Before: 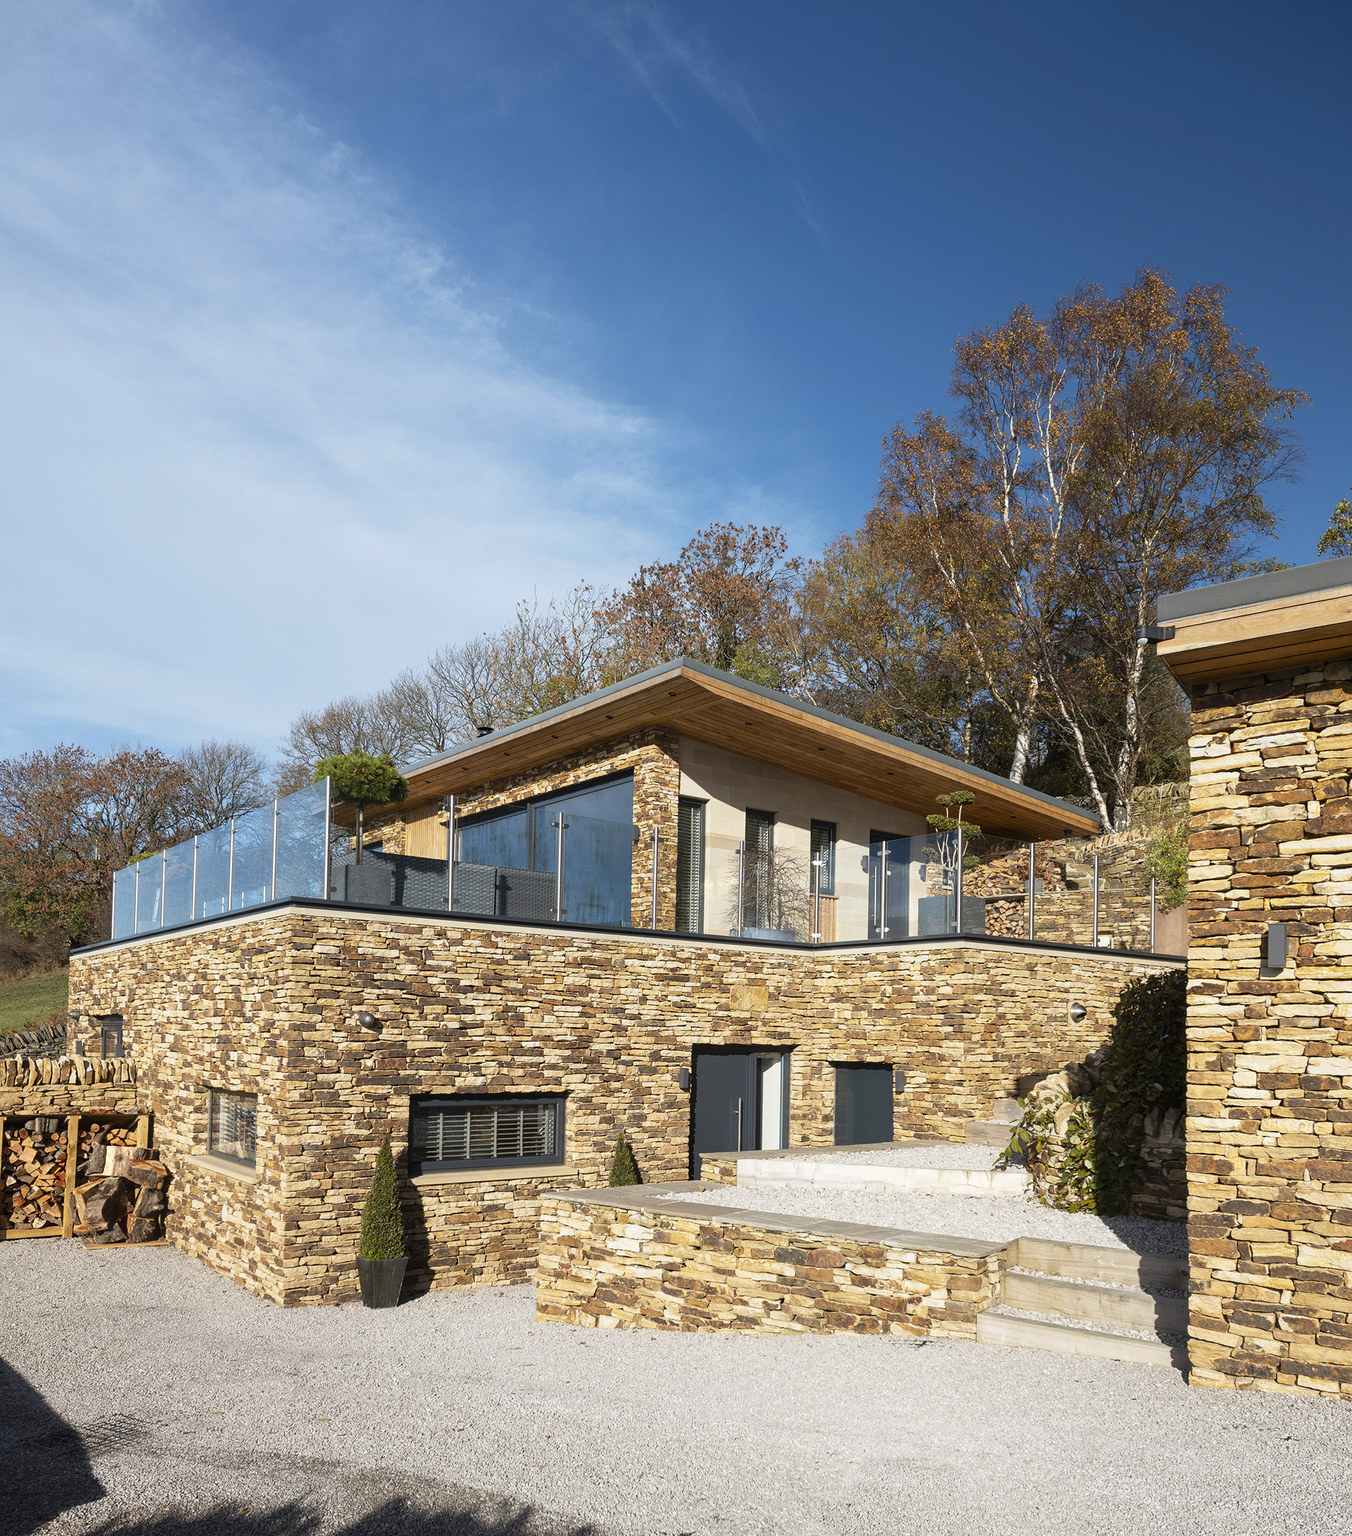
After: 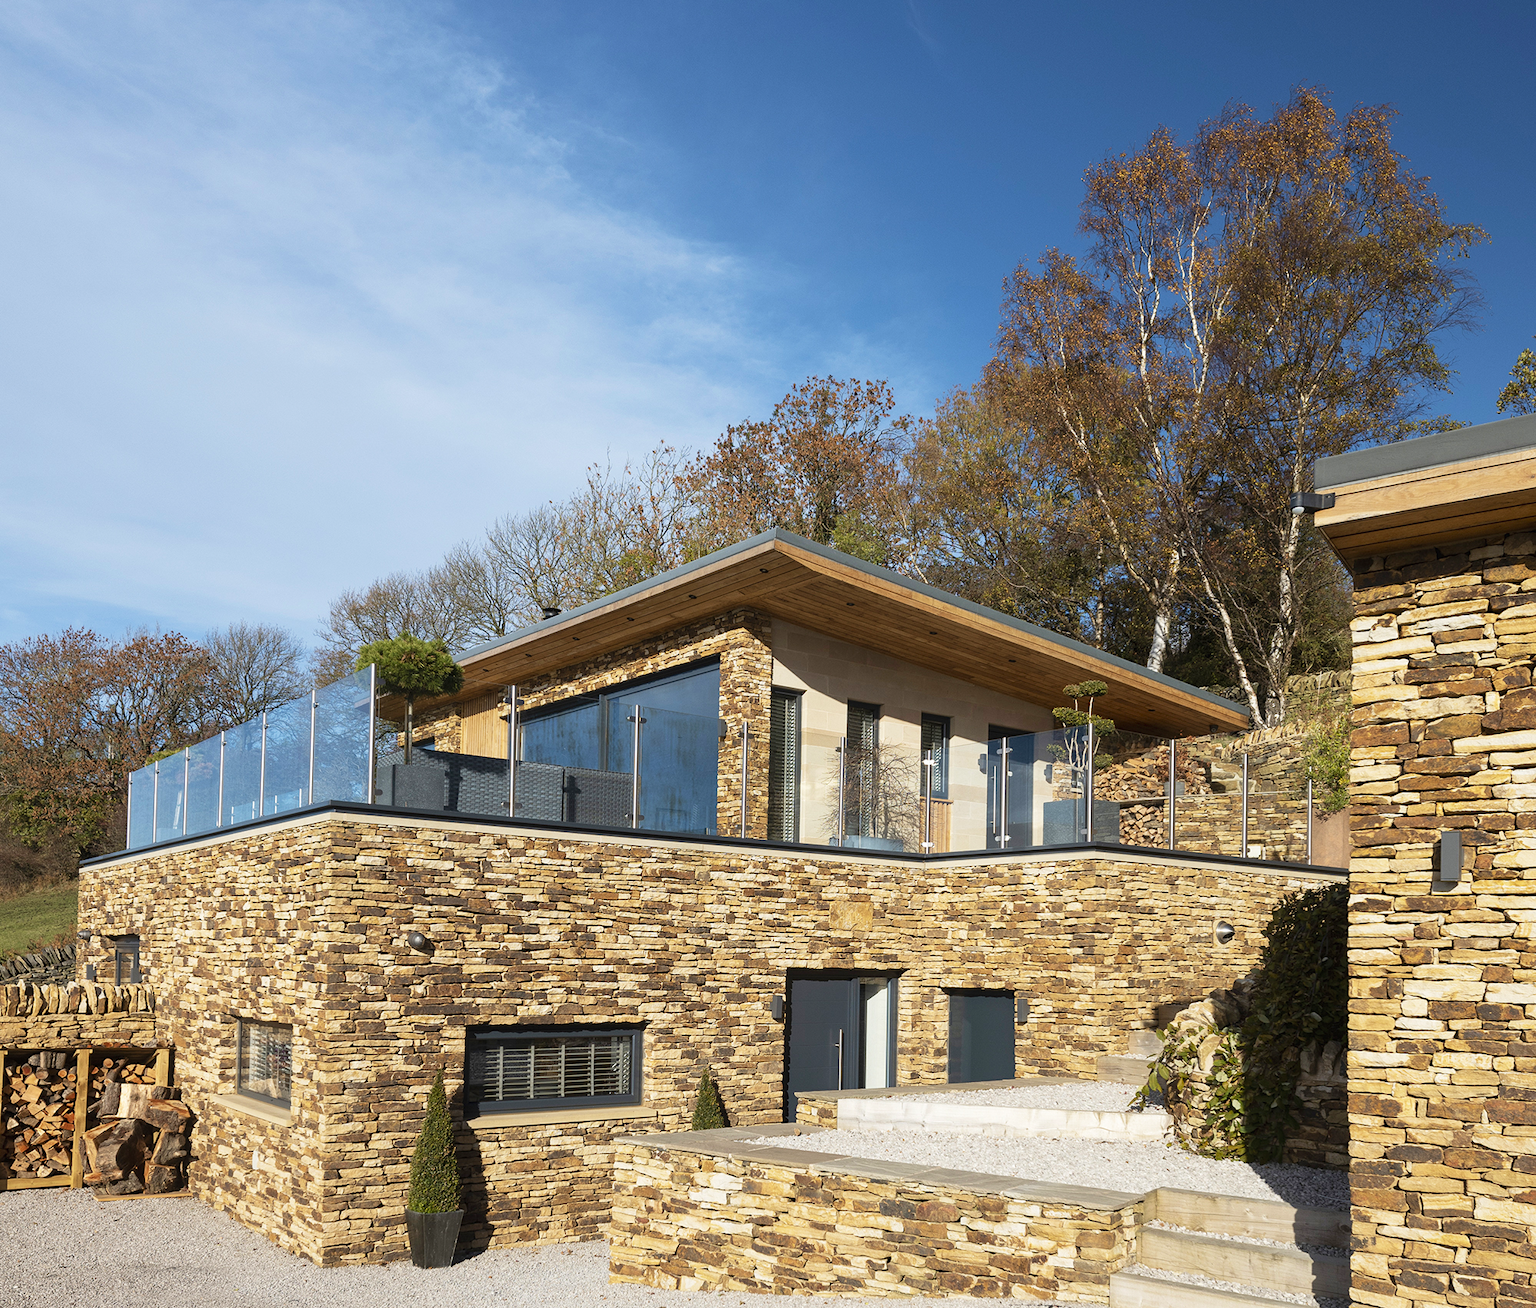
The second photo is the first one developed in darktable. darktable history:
velvia: strength 21.76%
crop and rotate: top 12.5%, bottom 12.5%
